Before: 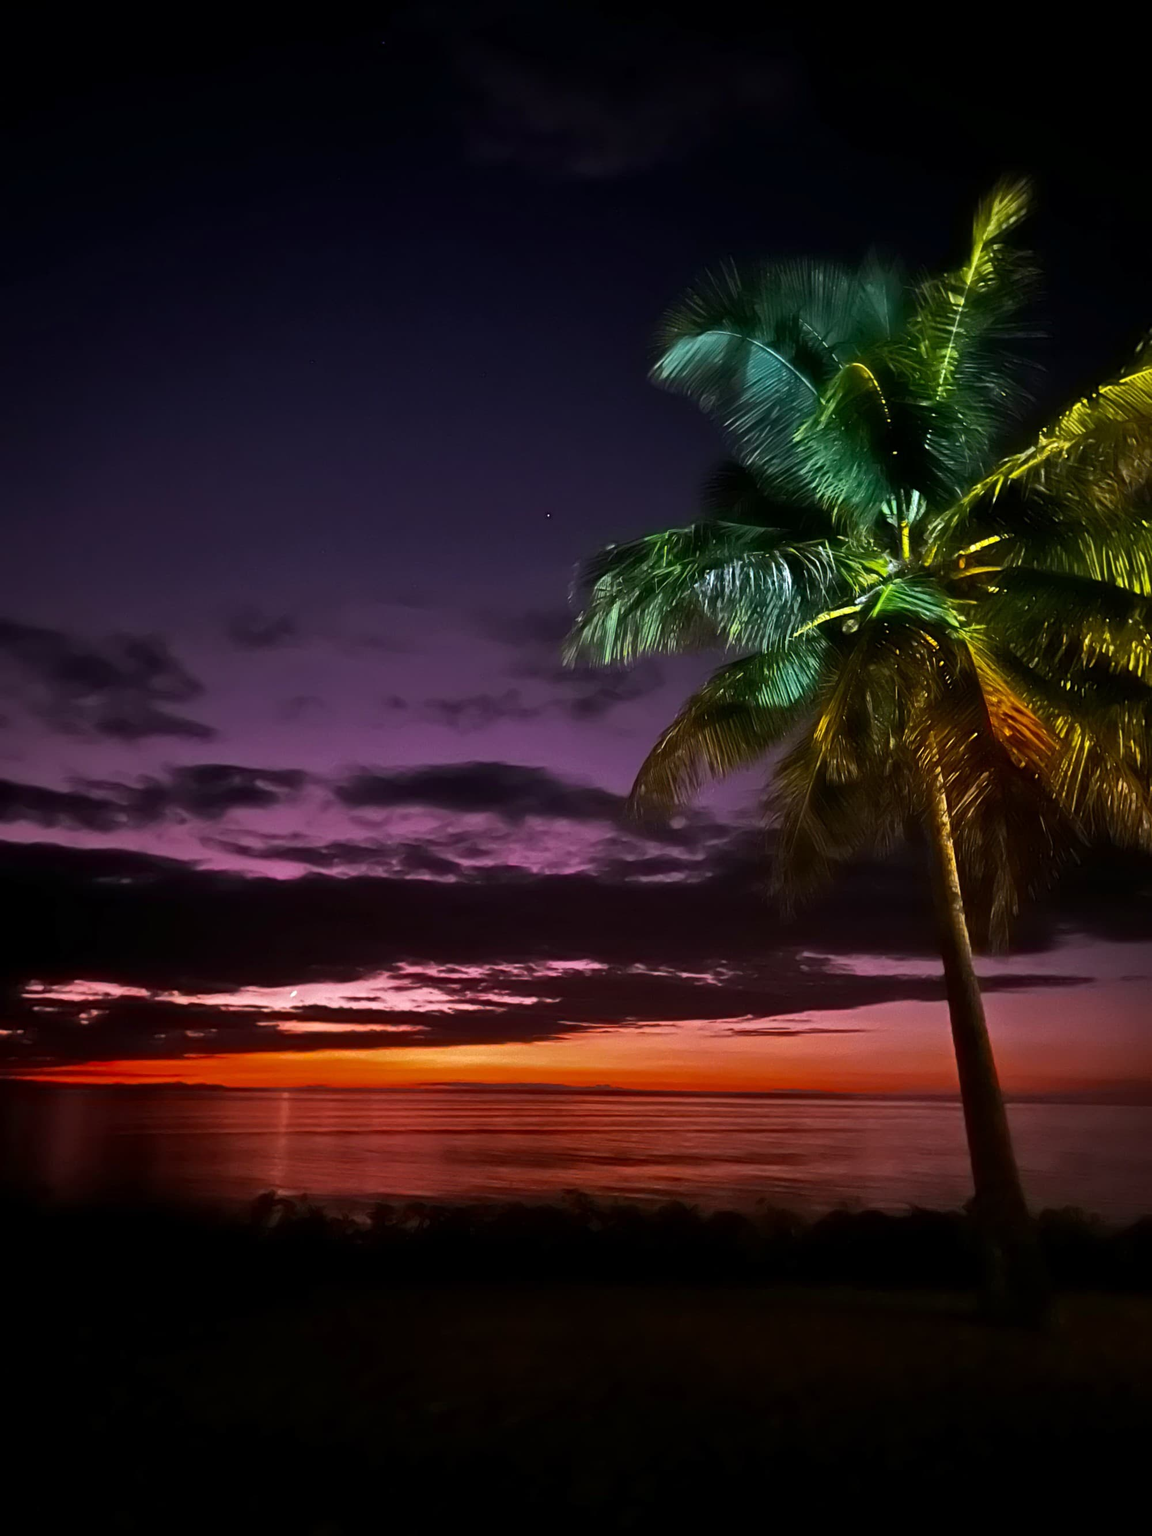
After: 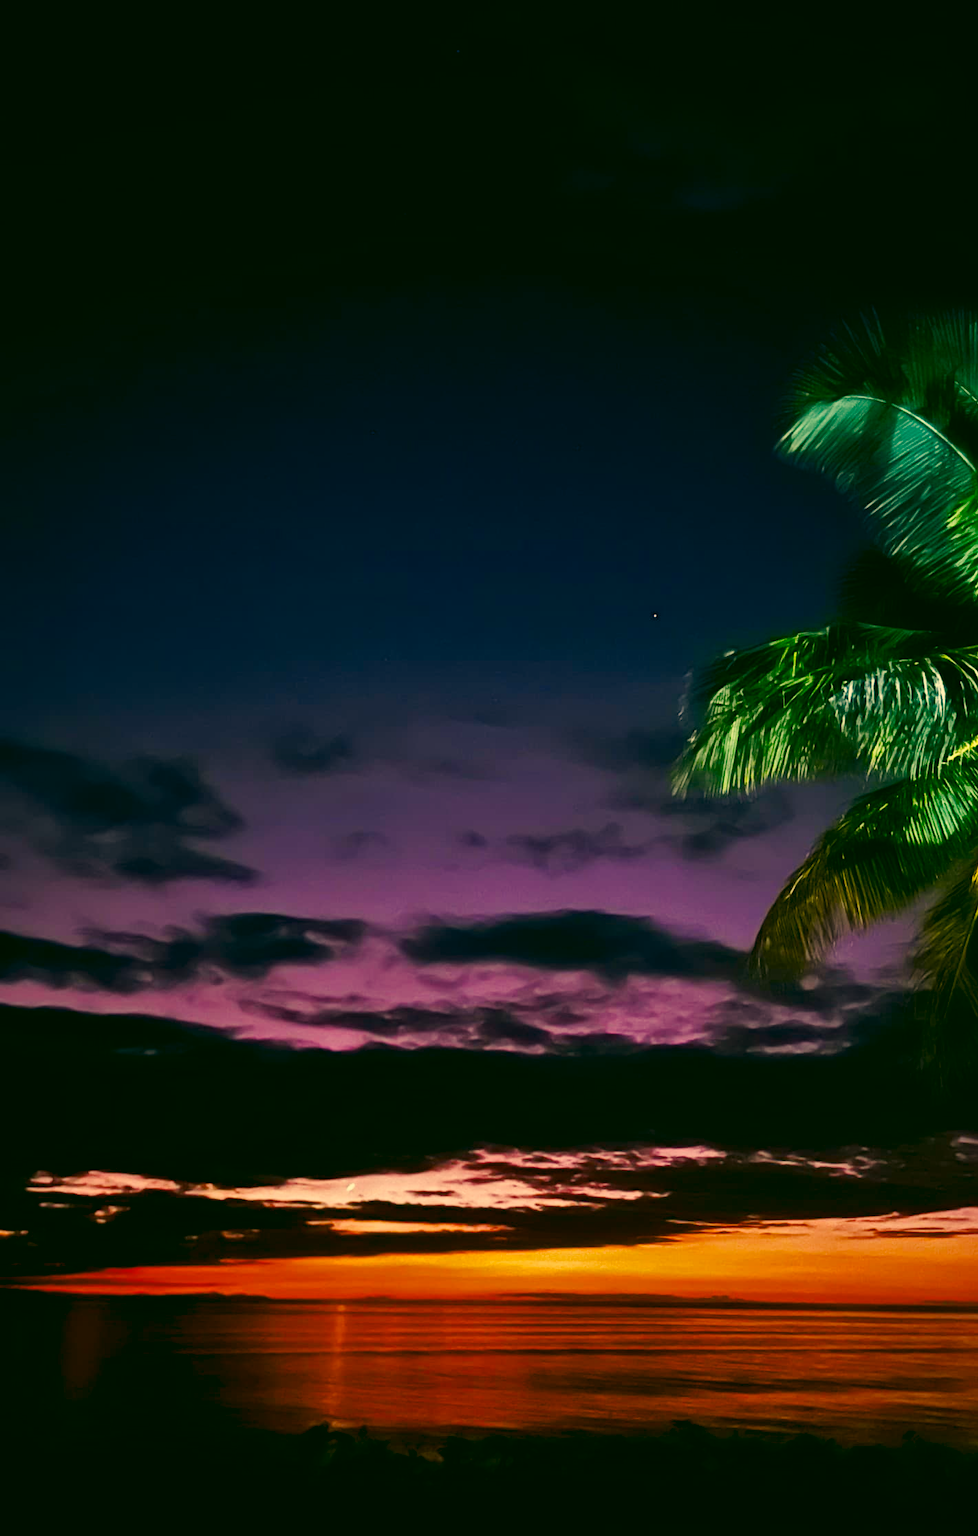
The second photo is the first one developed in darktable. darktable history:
exposure: exposure -0.068 EV, compensate highlight preservation false
color correction: highlights a* 5.66, highlights b* 33.45, shadows a* -26, shadows b* 3.82
color balance rgb: perceptual saturation grading › global saturation 14.099%, perceptual saturation grading › highlights -30.608%, perceptual saturation grading › shadows 51.543%
crop: right 28.837%, bottom 16.247%
tone curve: curves: ch0 [(0, 0) (0.071, 0.047) (0.266, 0.26) (0.491, 0.552) (0.753, 0.818) (1, 0.983)]; ch1 [(0, 0) (0.346, 0.307) (0.408, 0.369) (0.463, 0.443) (0.482, 0.493) (0.502, 0.5) (0.517, 0.518) (0.546, 0.576) (0.588, 0.643) (0.651, 0.709) (1, 1)]; ch2 [(0, 0) (0.346, 0.34) (0.434, 0.46) (0.485, 0.494) (0.5, 0.494) (0.517, 0.503) (0.535, 0.545) (0.583, 0.634) (0.625, 0.686) (1, 1)], preserve colors none
